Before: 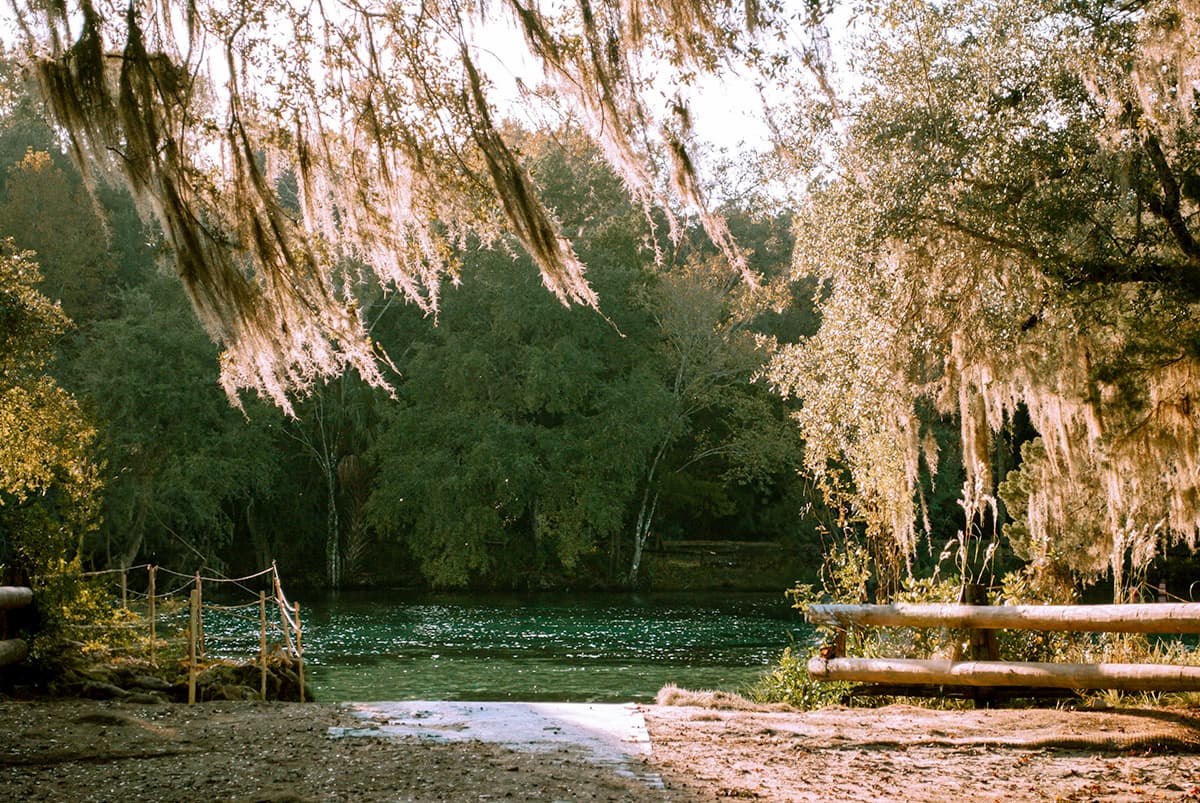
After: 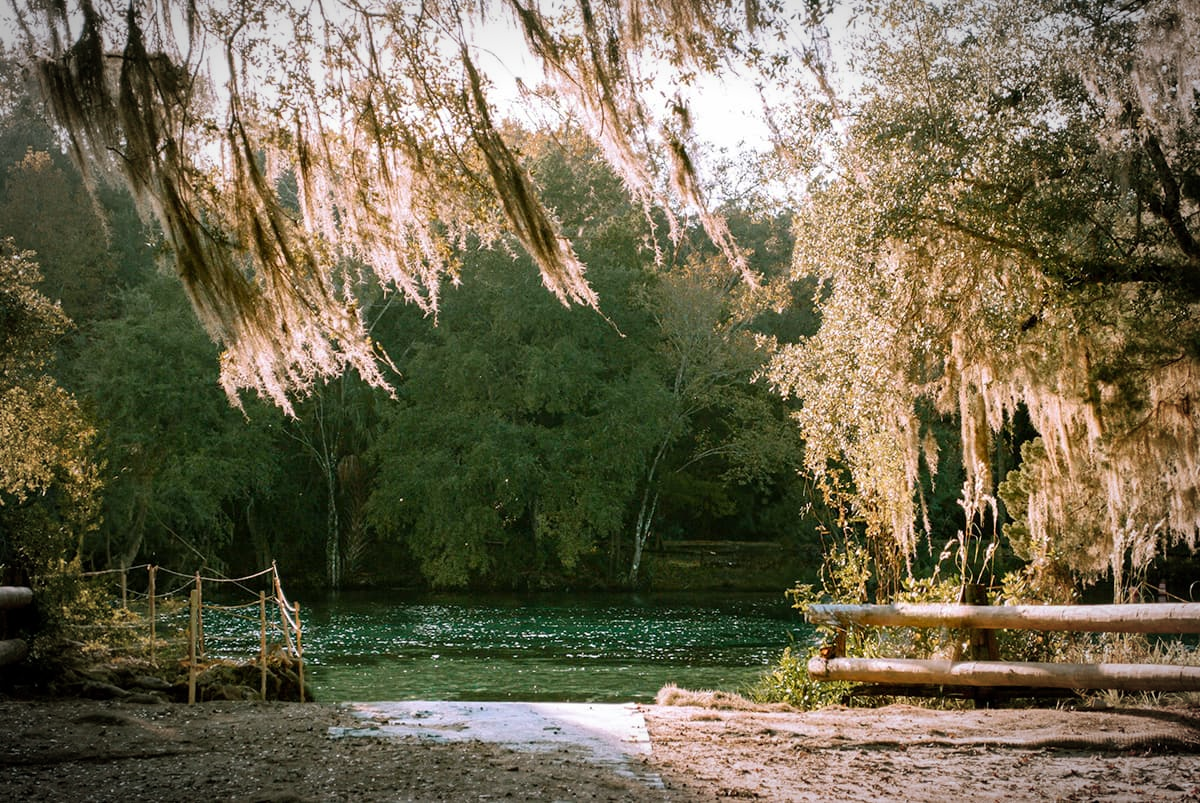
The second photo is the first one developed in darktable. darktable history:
vignetting: fall-off start 78.81%, width/height ratio 1.329
